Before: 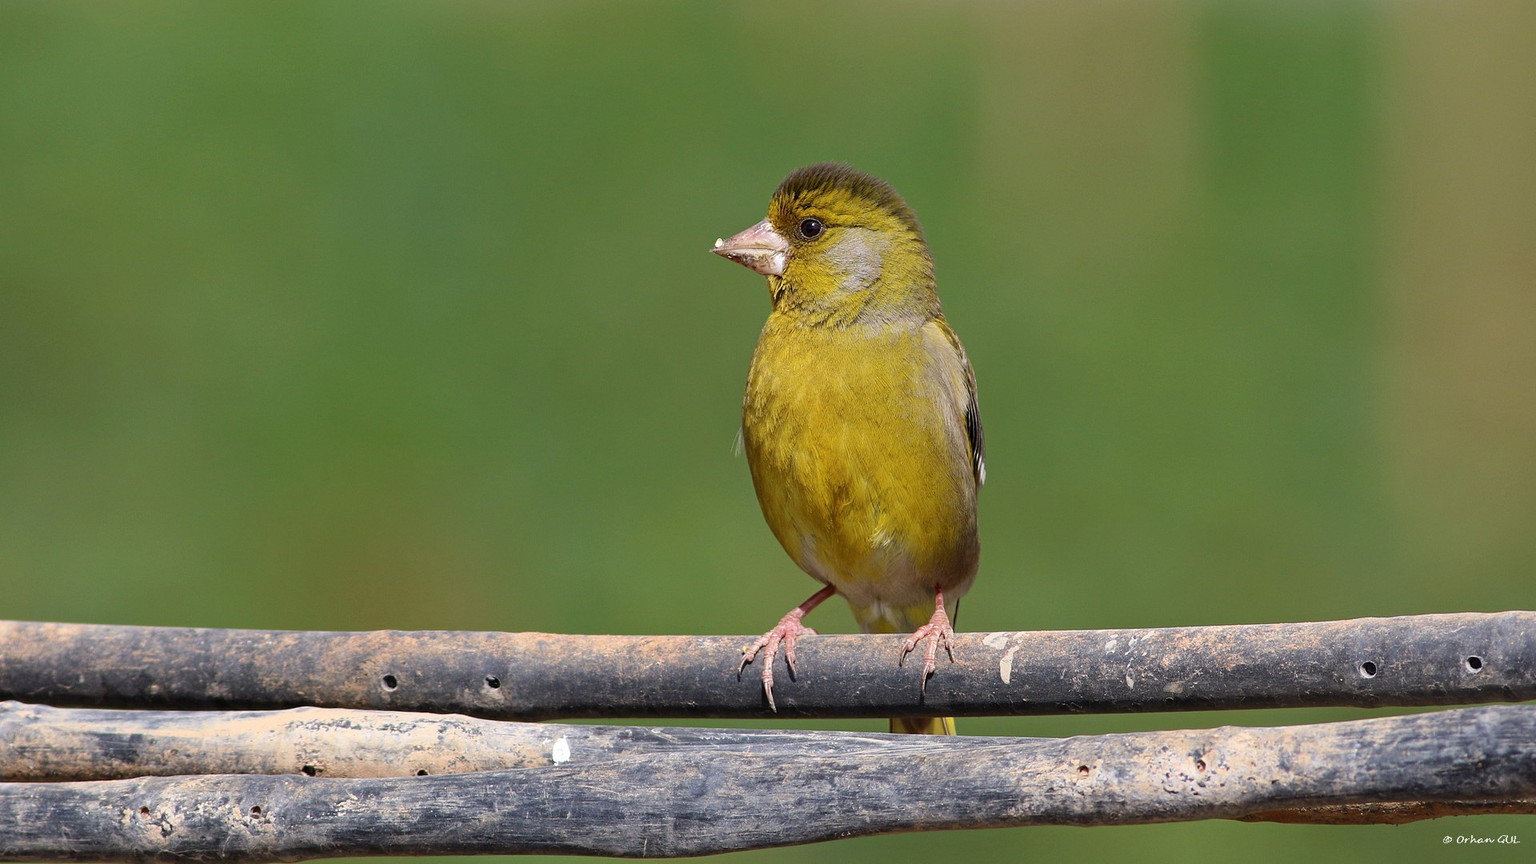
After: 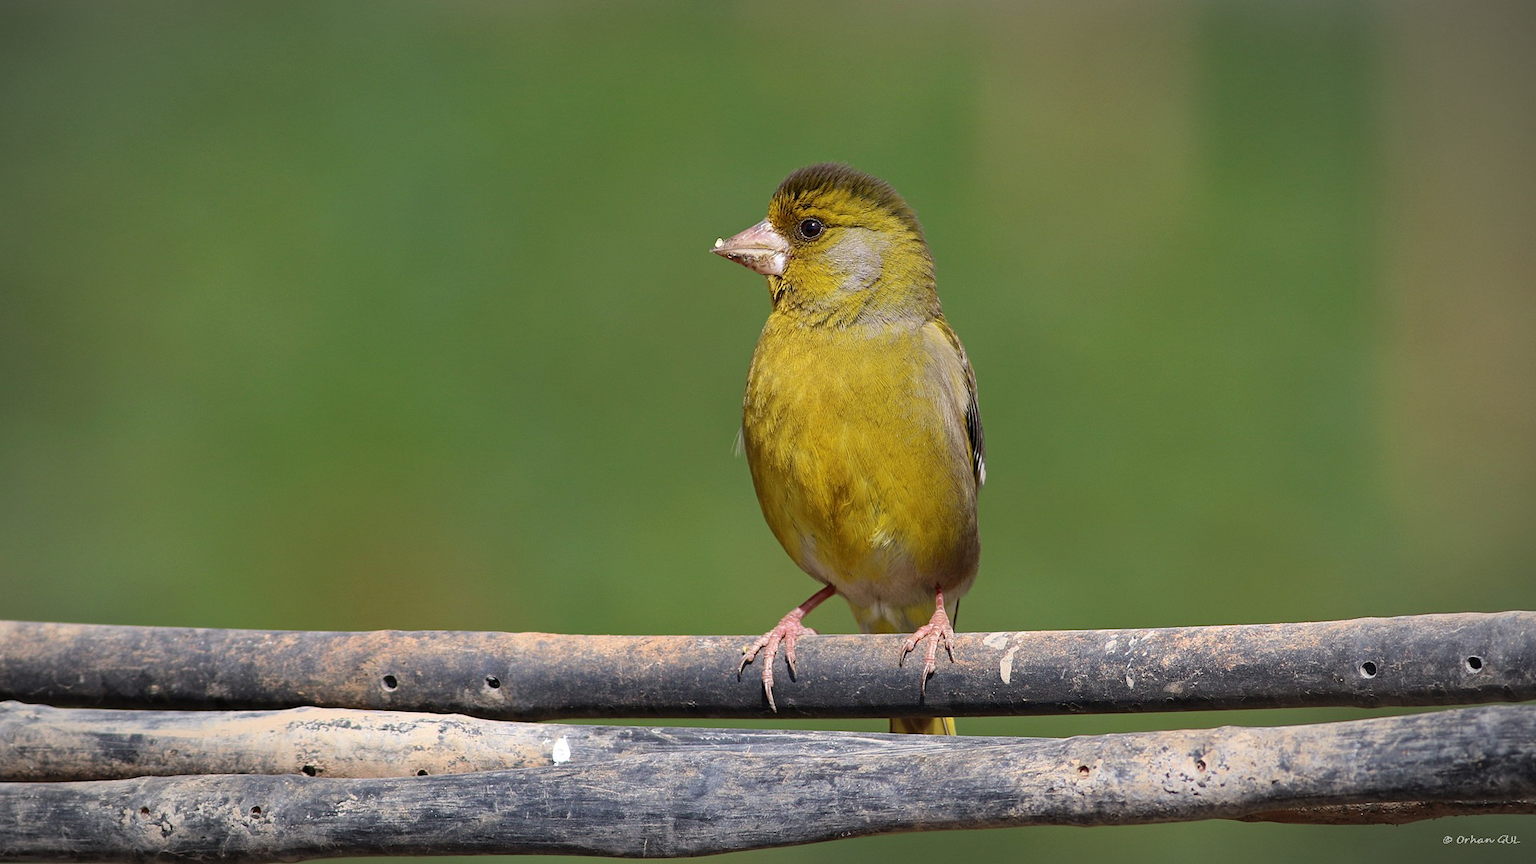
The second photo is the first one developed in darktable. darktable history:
vignetting: fall-off start 81.17%, fall-off radius 62.05%, automatic ratio true, width/height ratio 1.419
